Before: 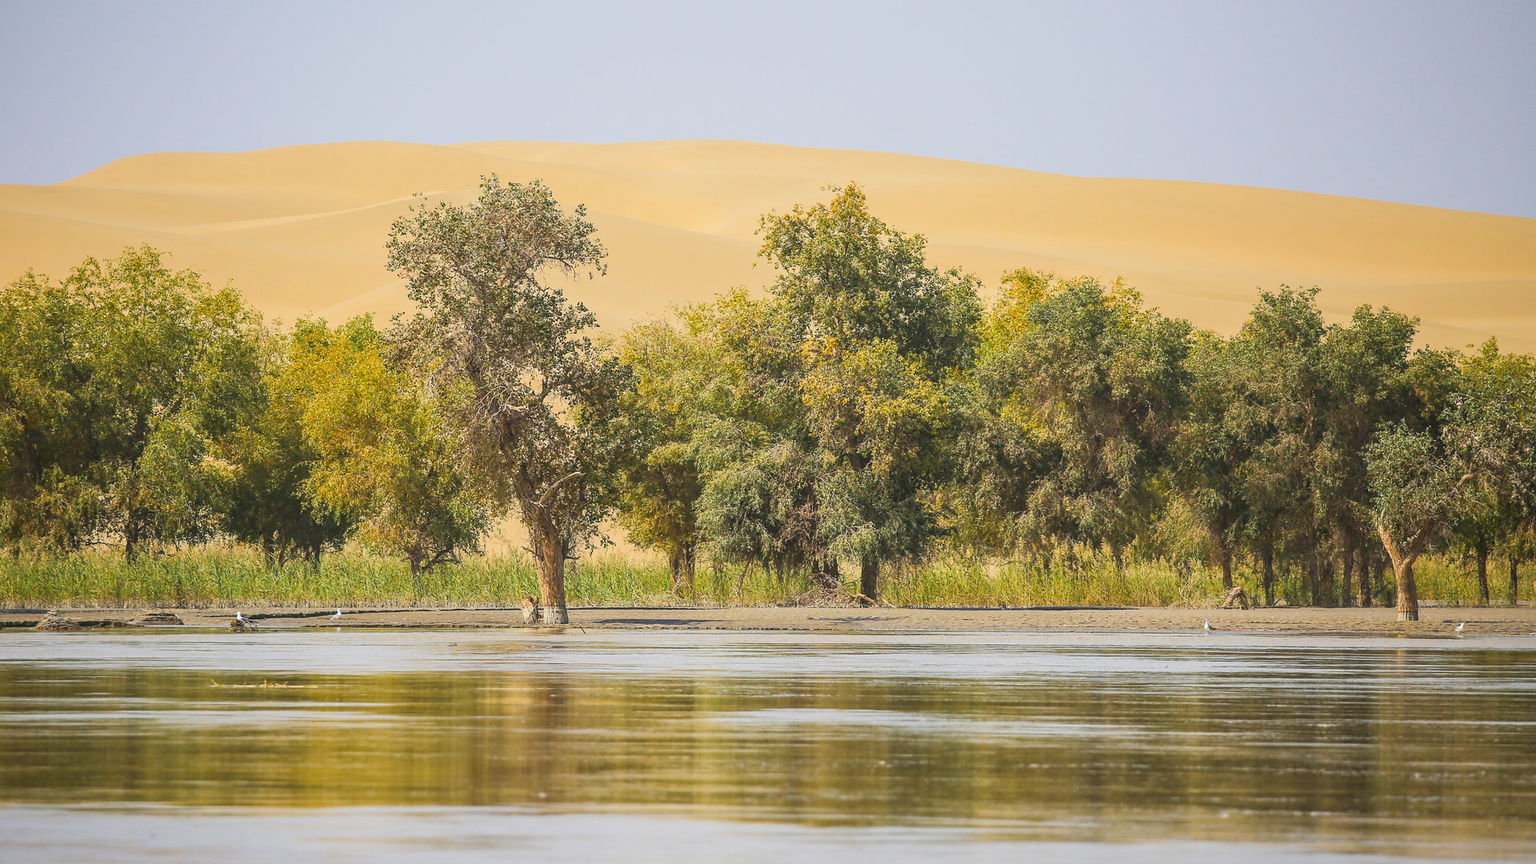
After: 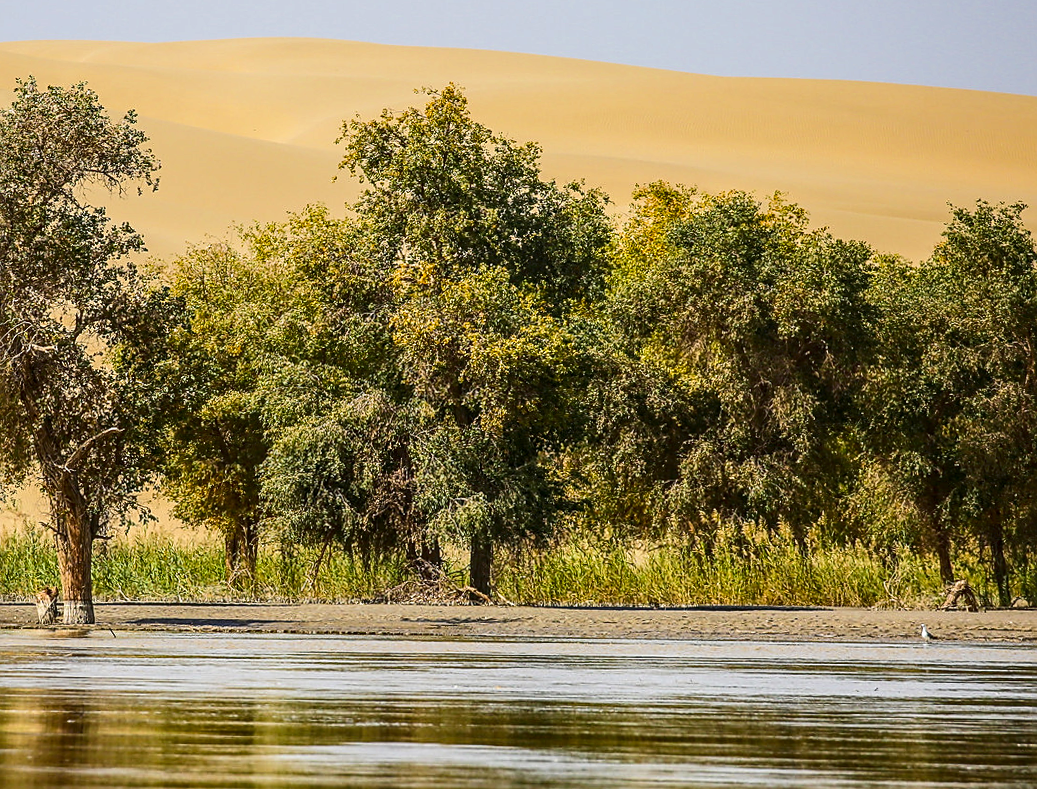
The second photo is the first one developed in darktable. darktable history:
crop: left 32.075%, top 10.976%, right 18.355%, bottom 17.596%
local contrast: on, module defaults
sharpen: on, module defaults
contrast brightness saturation: contrast 0.19, brightness -0.24, saturation 0.11
rotate and perspective: rotation 0.128°, lens shift (vertical) -0.181, lens shift (horizontal) -0.044, shear 0.001, automatic cropping off
